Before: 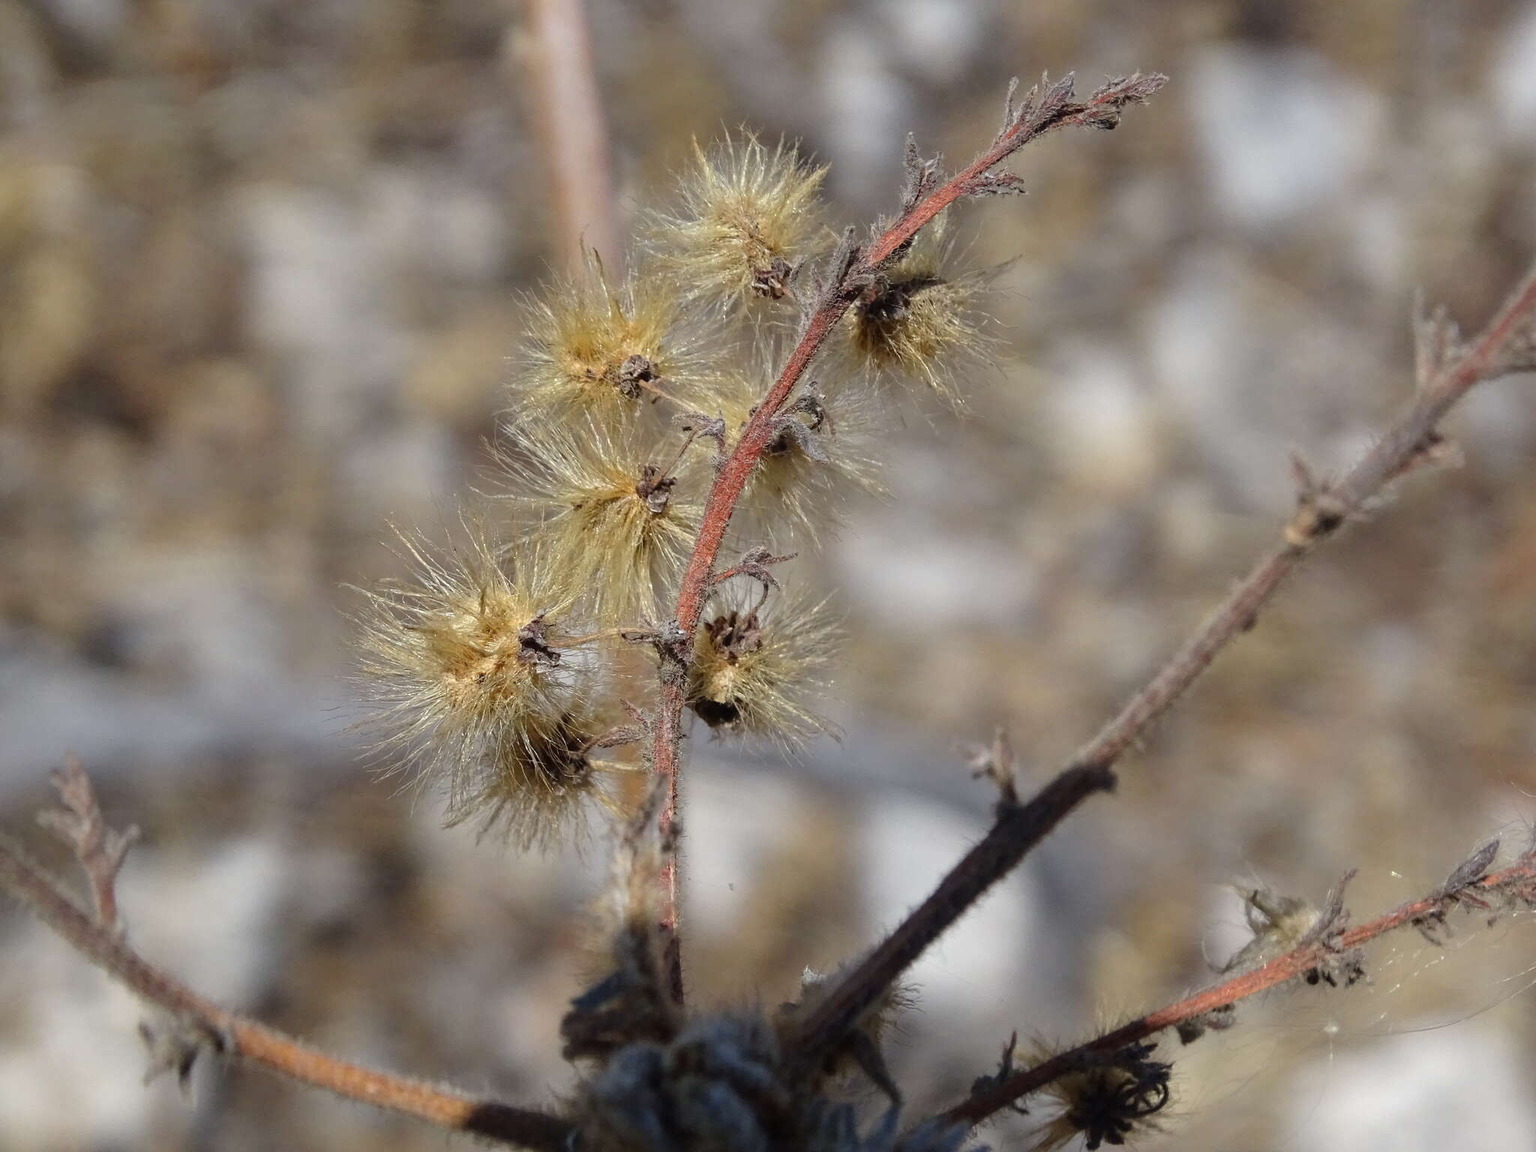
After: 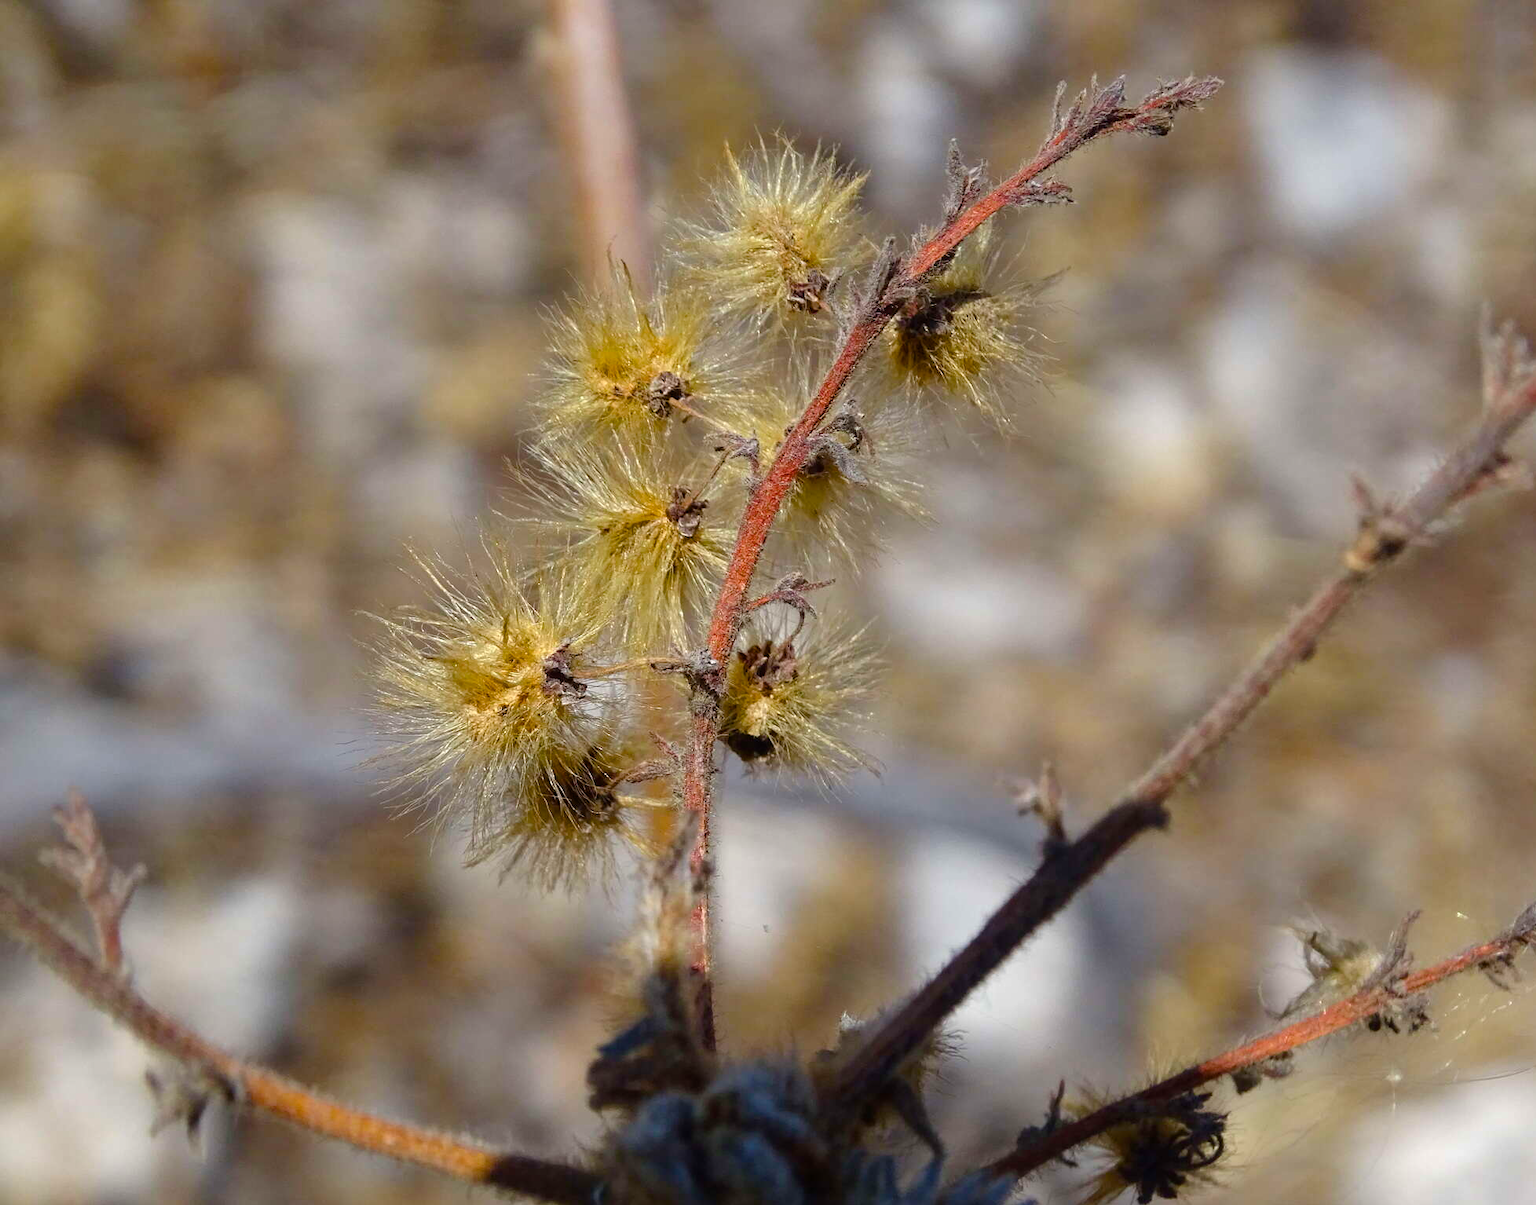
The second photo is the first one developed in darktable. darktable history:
crop: right 4.446%, bottom 0.016%
color balance rgb: linear chroma grading › global chroma 14.481%, perceptual saturation grading › global saturation 20.392%, perceptual saturation grading › highlights -19.938%, perceptual saturation grading › shadows 29.308%, global vibrance 26.605%, contrast 6.823%
